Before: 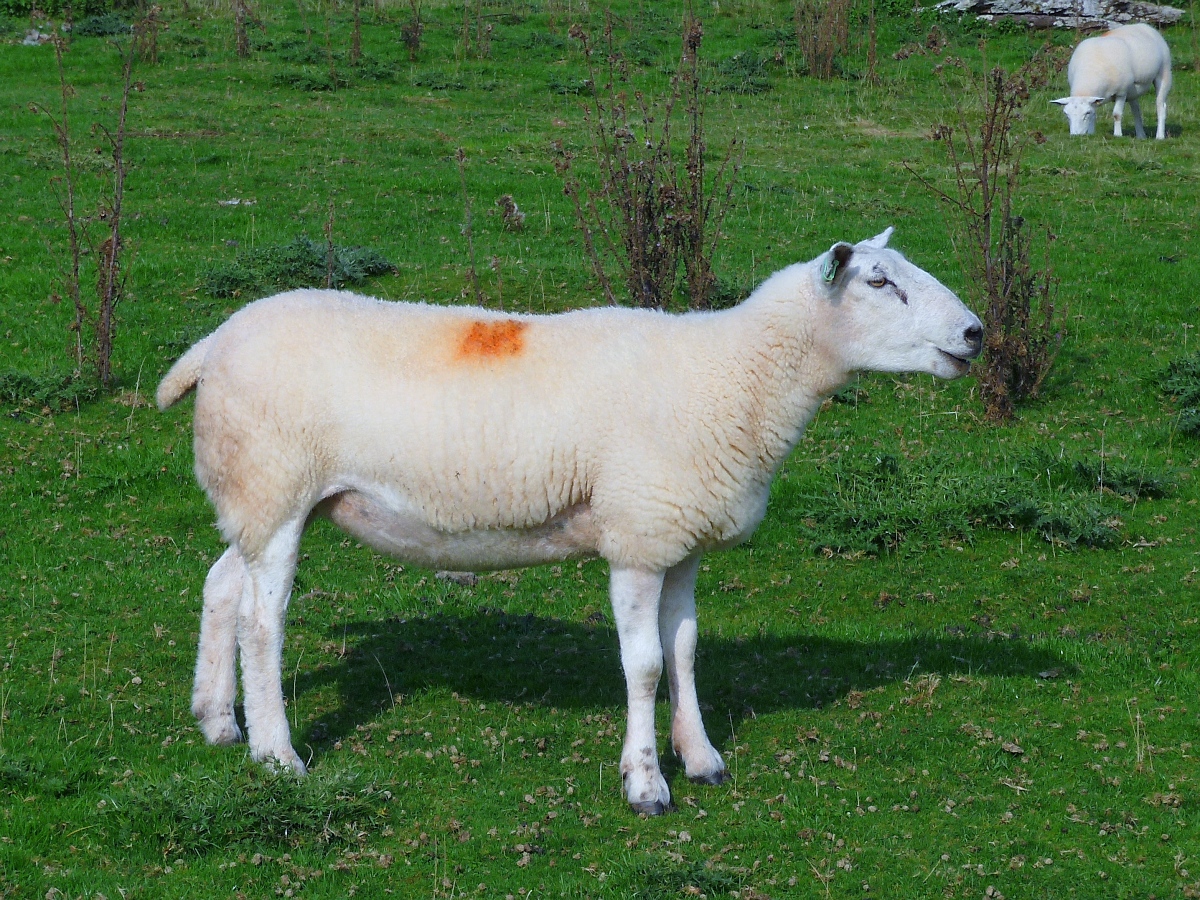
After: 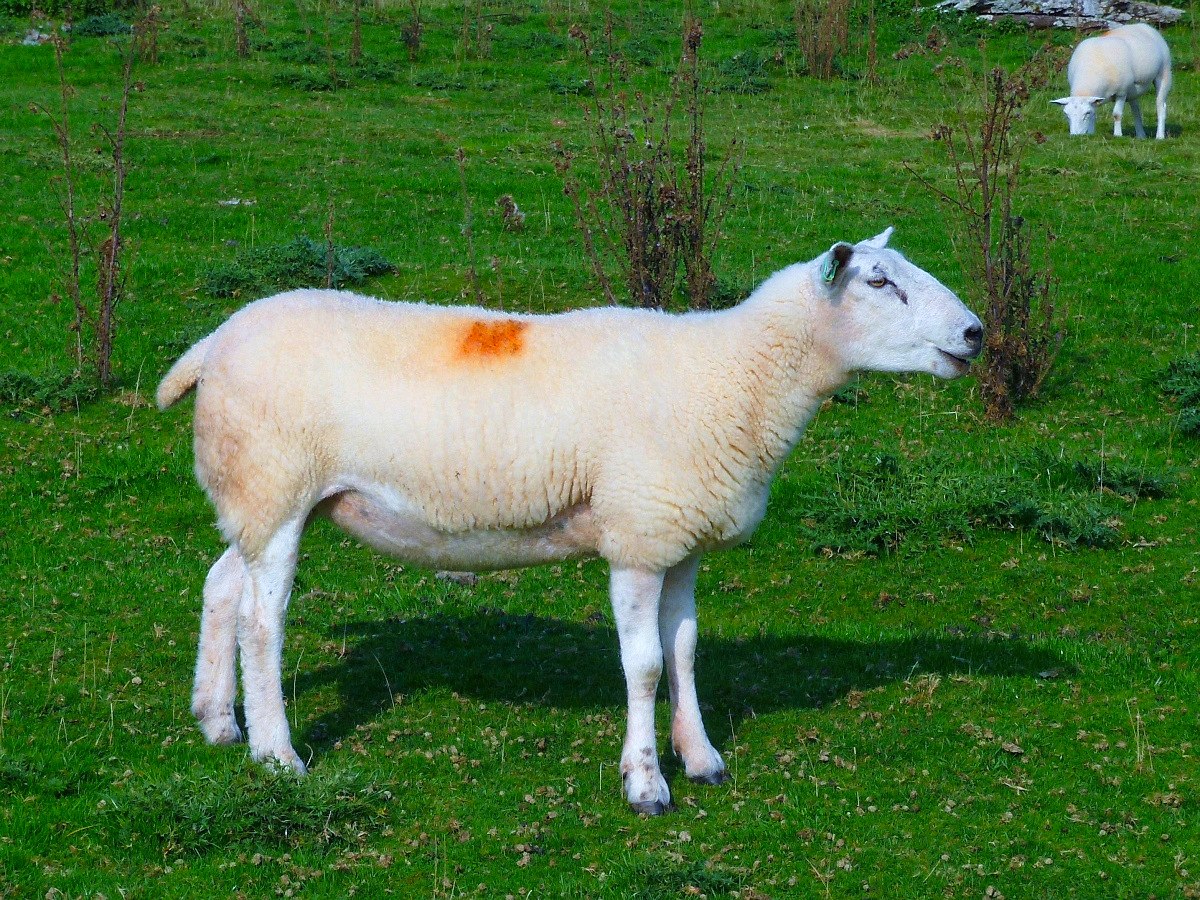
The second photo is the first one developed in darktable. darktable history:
color balance: contrast 6.48%, output saturation 113.3%
velvia: on, module defaults
